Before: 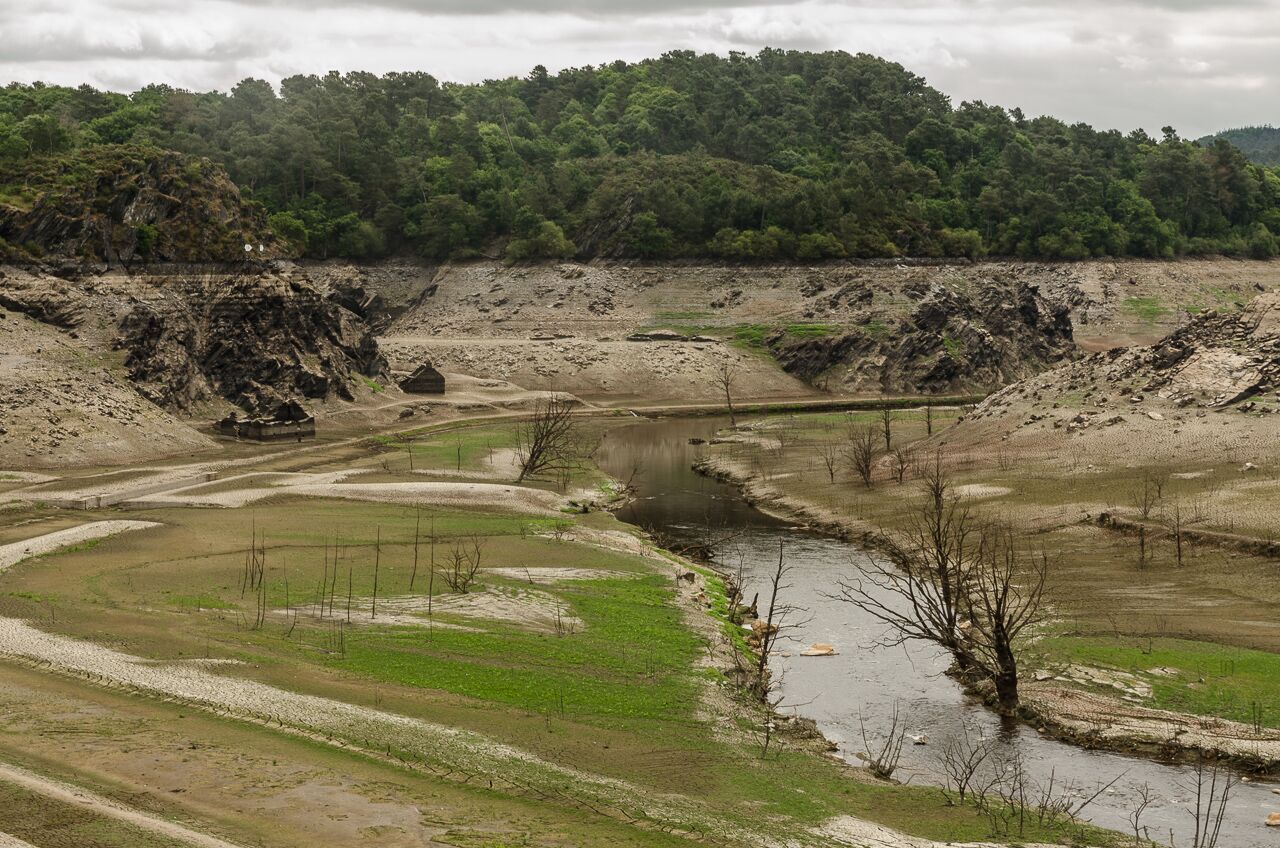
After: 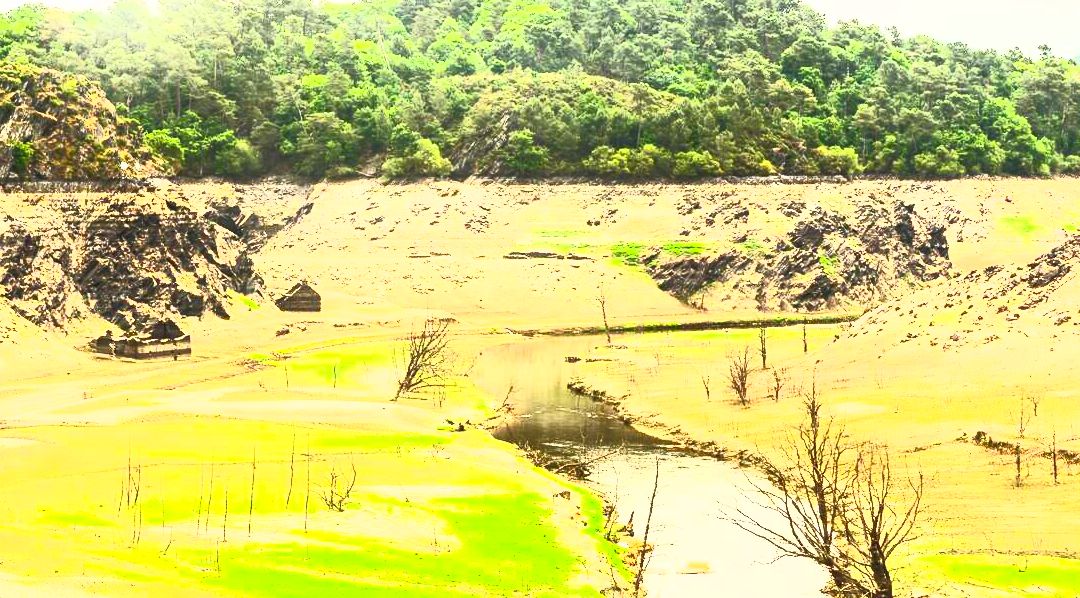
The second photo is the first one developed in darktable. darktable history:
crop and rotate: left 9.702%, top 9.712%, right 5.873%, bottom 19.667%
contrast brightness saturation: contrast 0.982, brightness 0.998, saturation 0.996
base curve: curves: ch0 [(0, 0) (0.088, 0.125) (0.176, 0.251) (0.354, 0.501) (0.613, 0.749) (1, 0.877)]
exposure: black level correction 0, exposure 1.096 EV, compensate highlight preservation false
